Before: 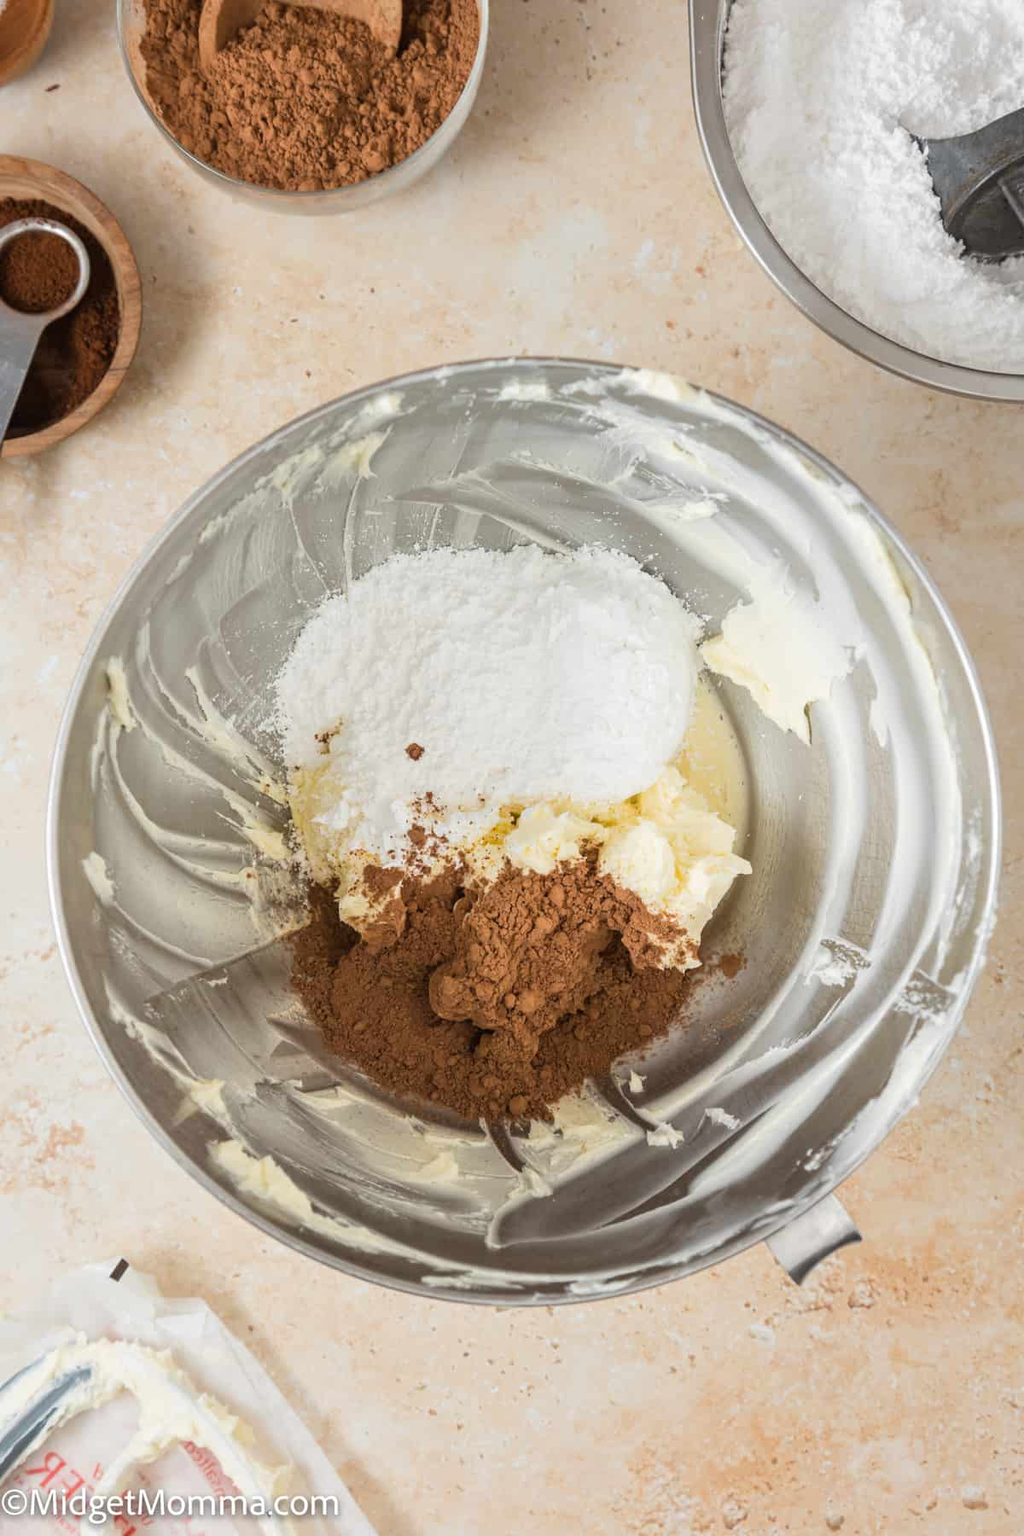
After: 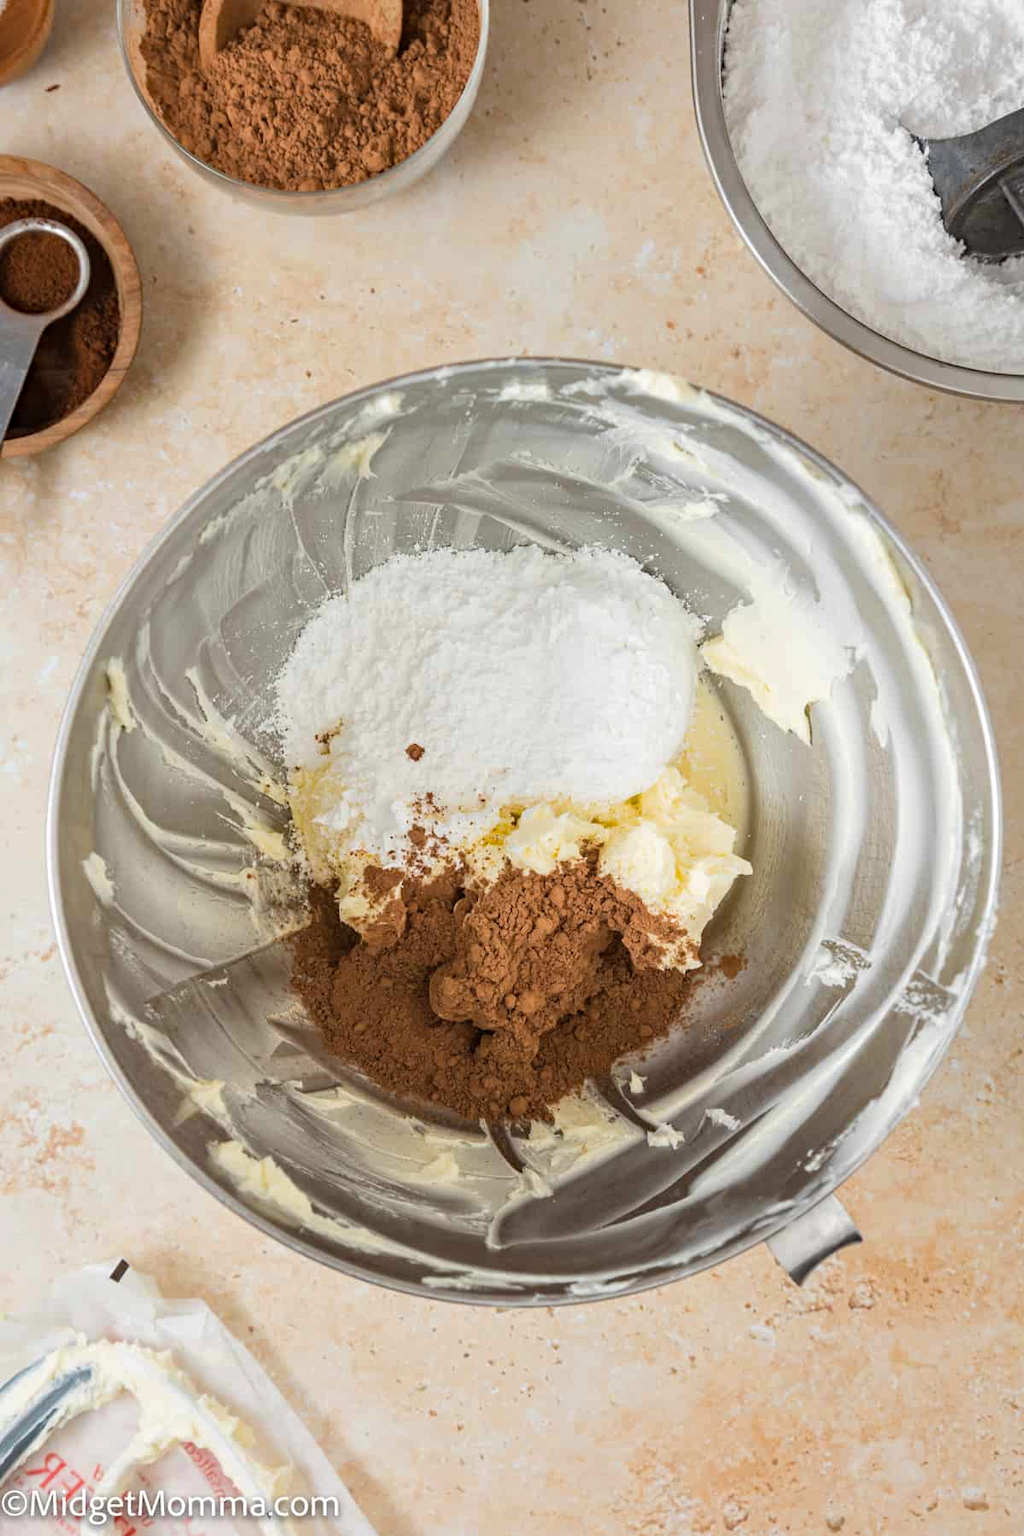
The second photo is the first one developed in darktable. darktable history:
haze removal: compatibility mode true, adaptive false
crop: bottom 0.053%
